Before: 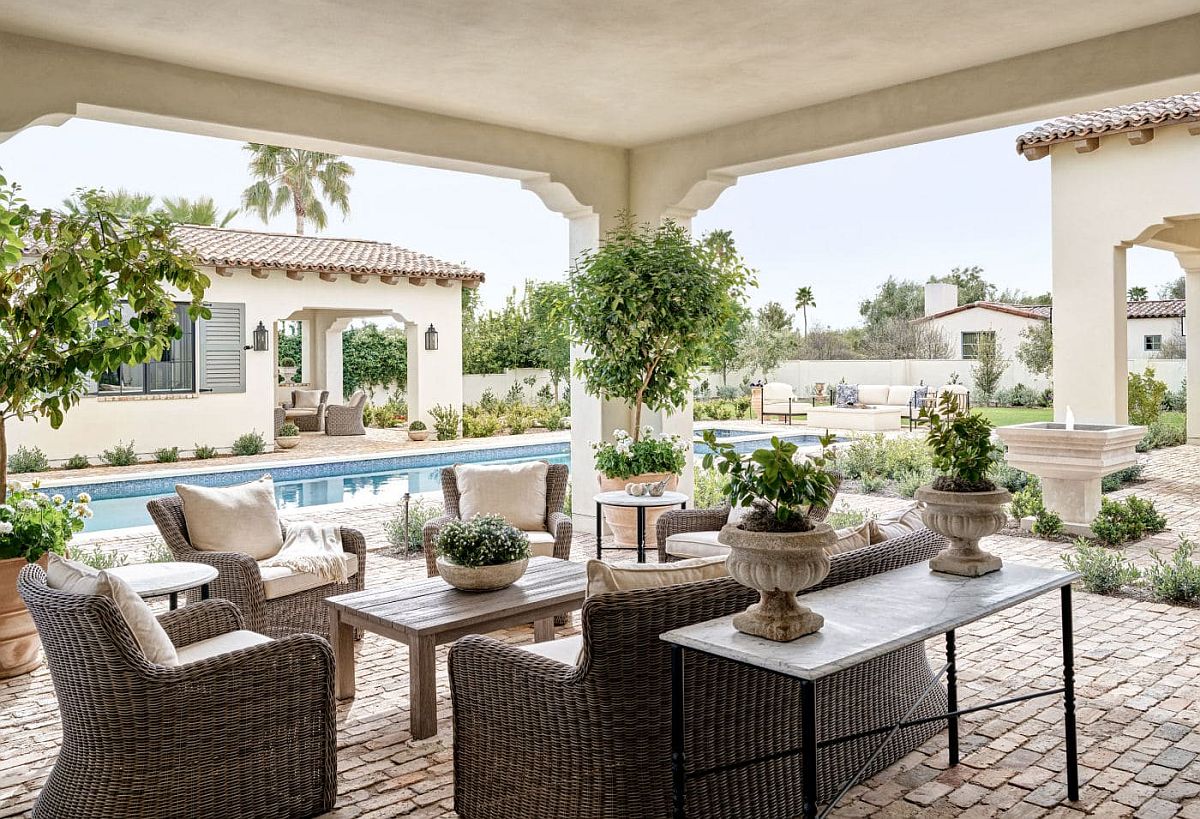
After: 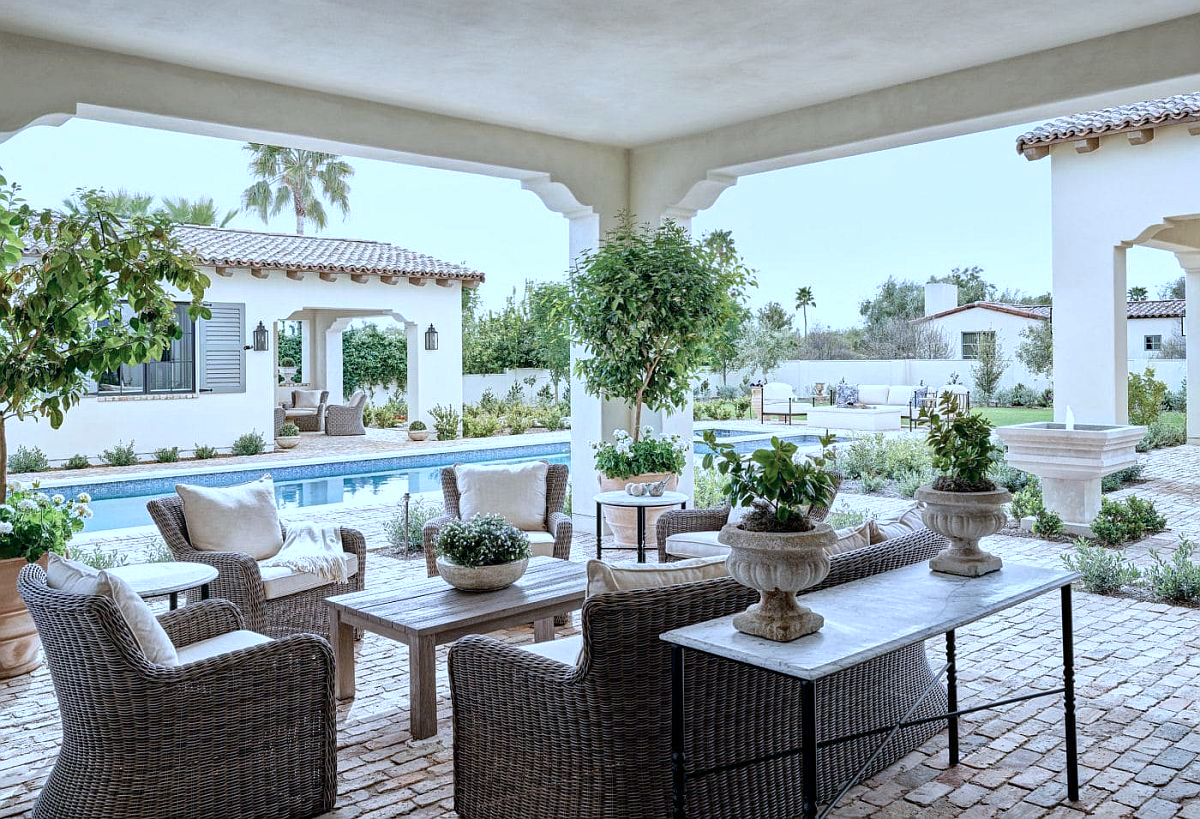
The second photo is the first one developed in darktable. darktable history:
contrast brightness saturation: saturation -0.067
color calibration: illuminant custom, x 0.389, y 0.387, temperature 3837.27 K
